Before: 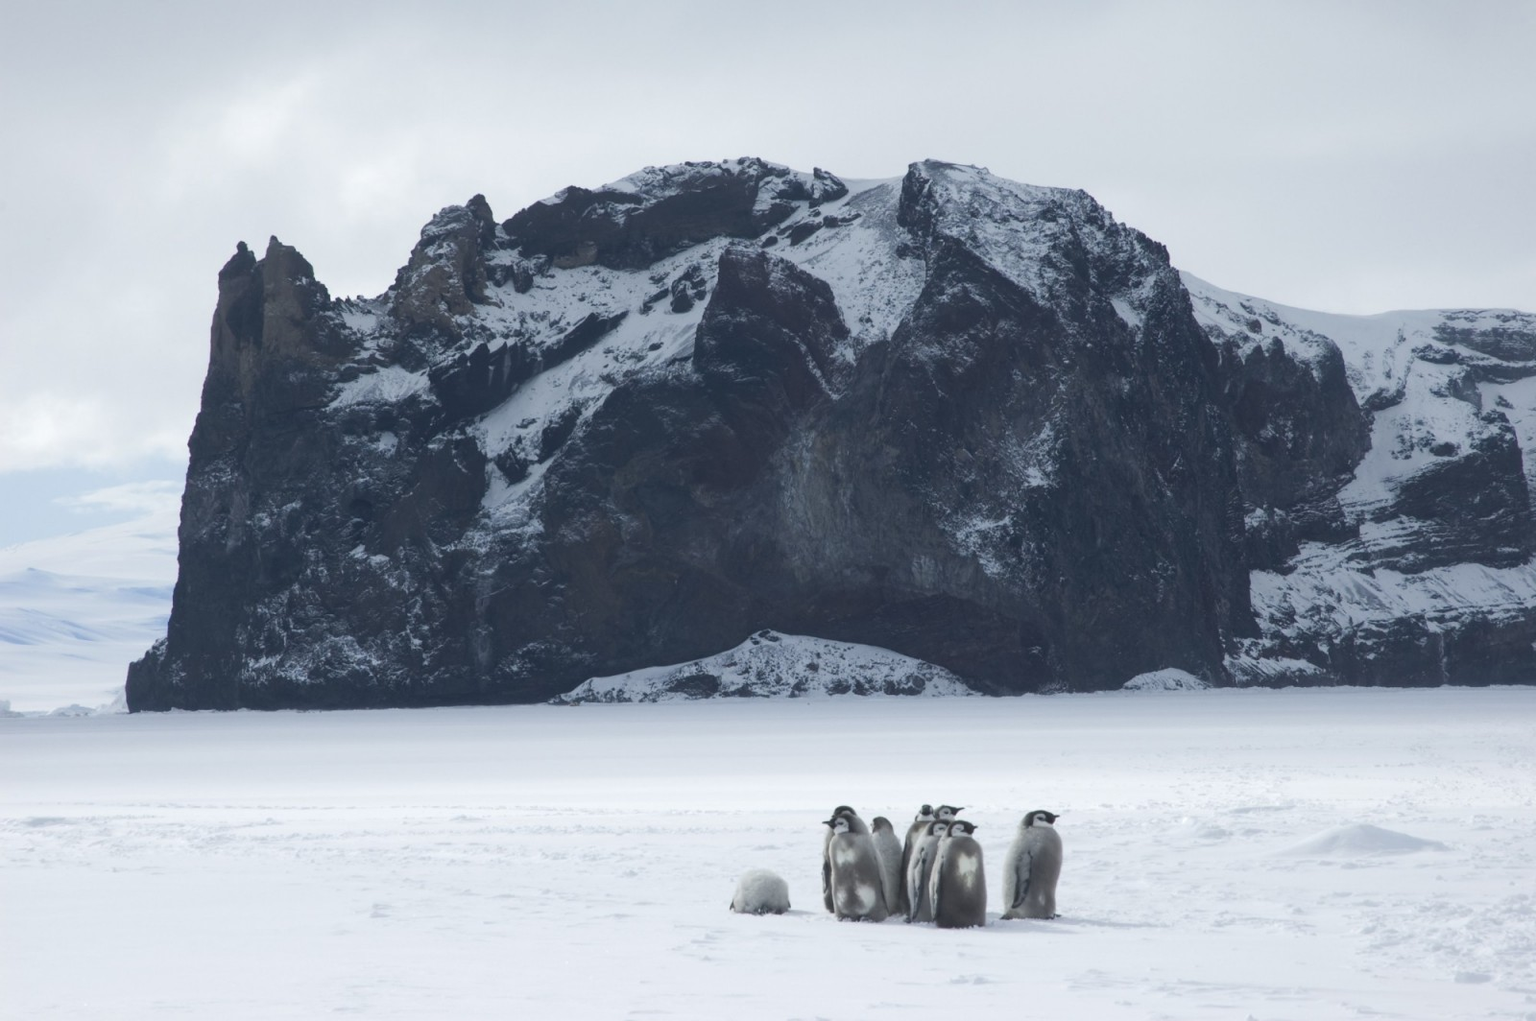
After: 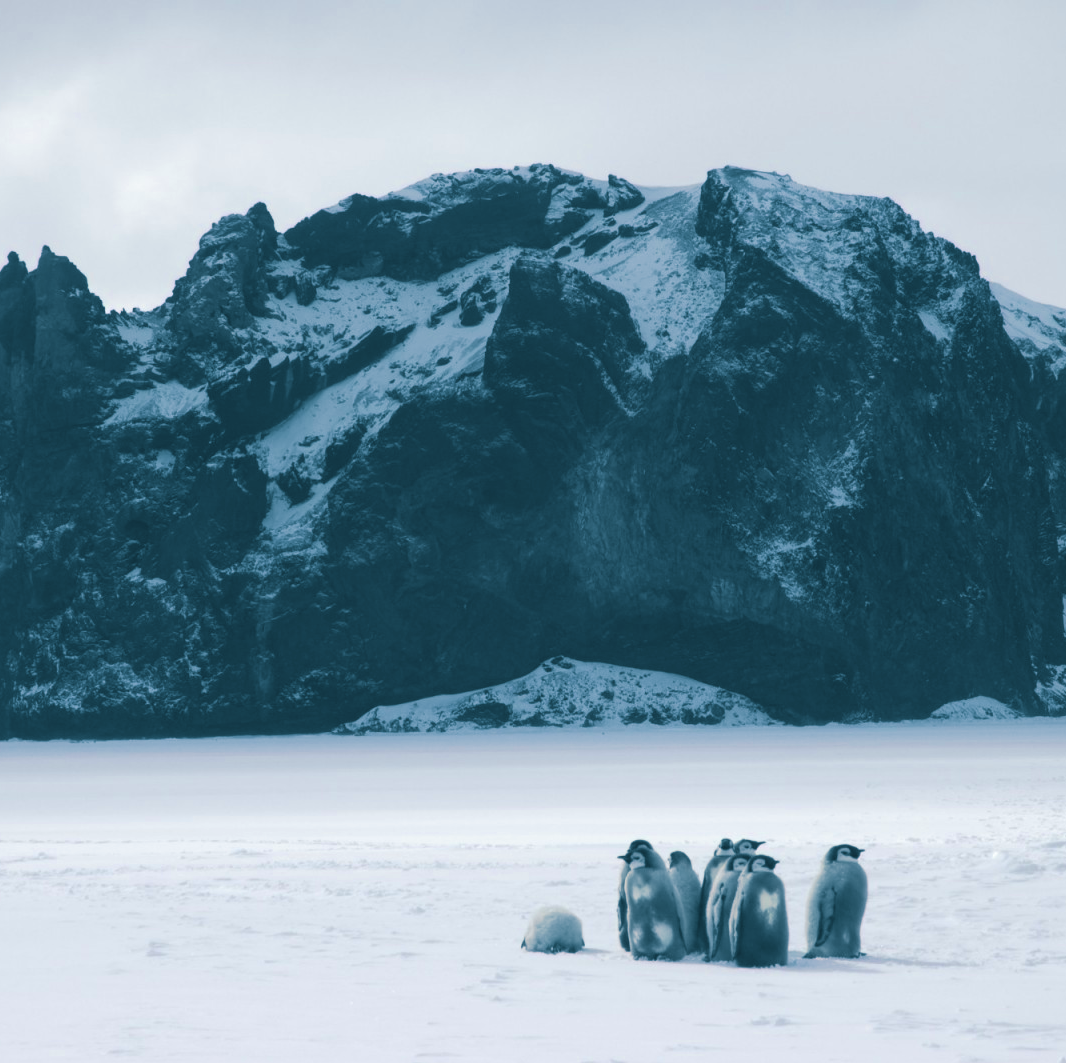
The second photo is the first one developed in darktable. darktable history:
color zones: curves: ch0 [(0, 0.613) (0.01, 0.613) (0.245, 0.448) (0.498, 0.529) (0.642, 0.665) (0.879, 0.777) (0.99, 0.613)]; ch1 [(0, 0) (0.143, 0) (0.286, 0) (0.429, 0) (0.571, 0) (0.714, 0) (0.857, 0)], mix -131.09%
split-toning: shadows › hue 212.4°, balance -70
crop and rotate: left 15.055%, right 18.278%
